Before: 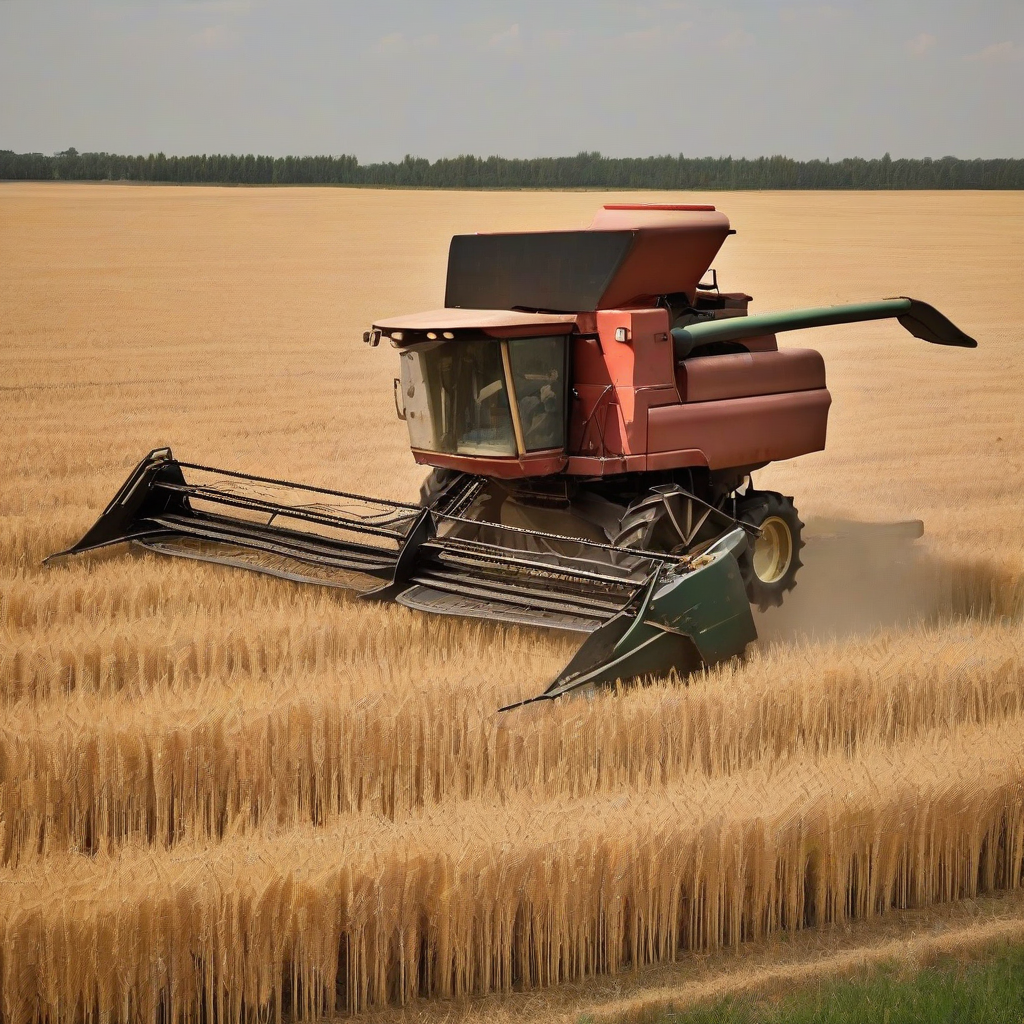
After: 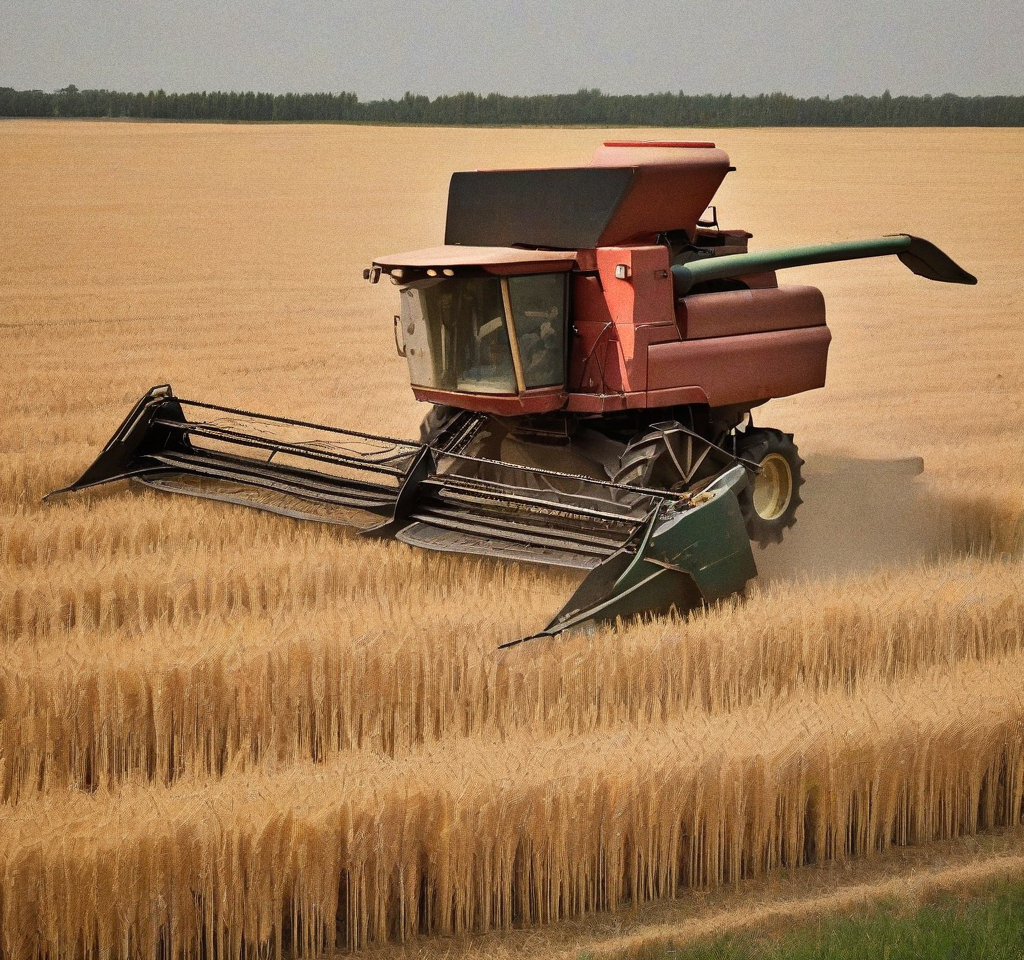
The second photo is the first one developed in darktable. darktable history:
grain: coarseness 0.09 ISO
crop and rotate: top 6.25%
